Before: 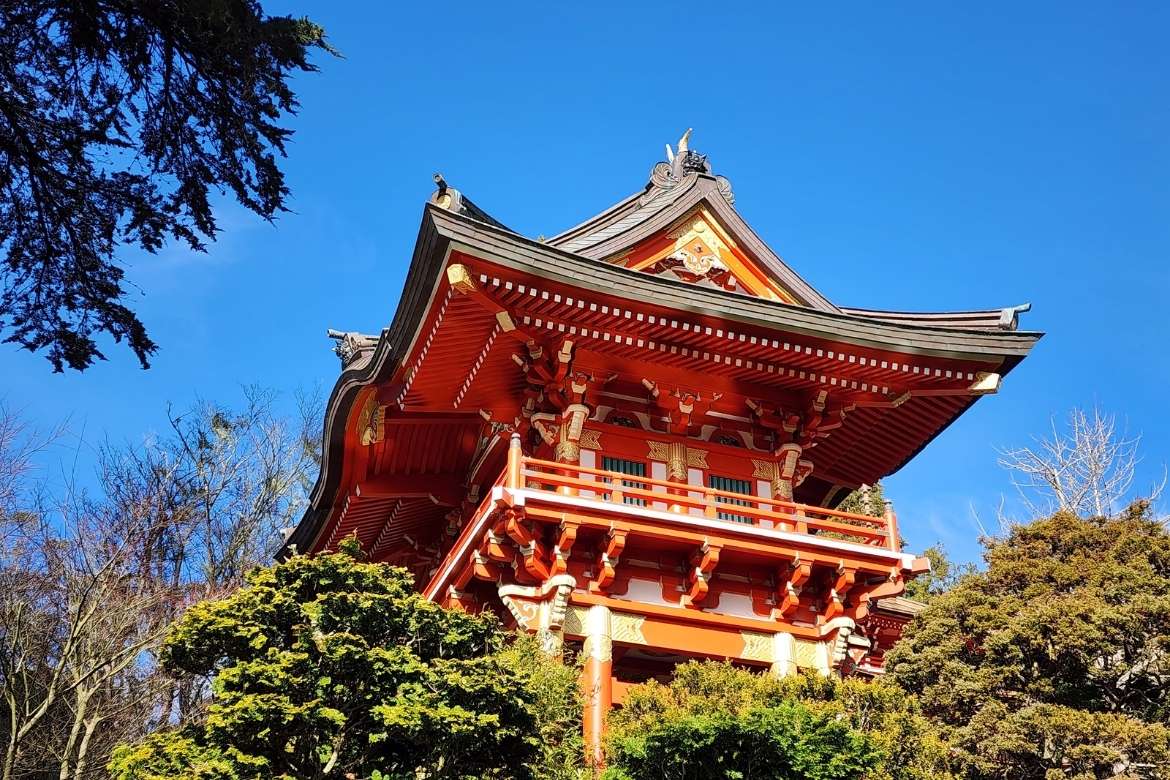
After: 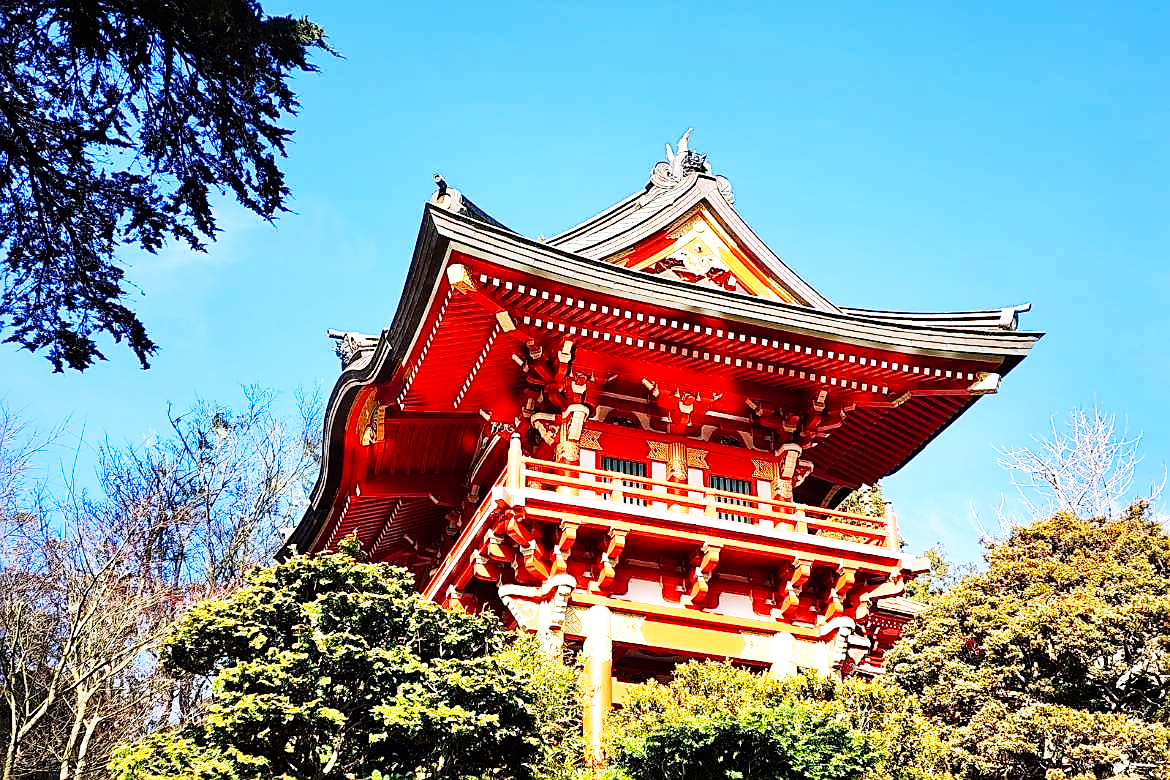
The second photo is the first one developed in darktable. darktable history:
sharpen: on, module defaults
base curve: curves: ch0 [(0, 0) (0.007, 0.004) (0.027, 0.03) (0.046, 0.07) (0.207, 0.54) (0.442, 0.872) (0.673, 0.972) (1, 1)], preserve colors none
tone equalizer: edges refinement/feathering 500, mask exposure compensation -1.25 EV, preserve details no
